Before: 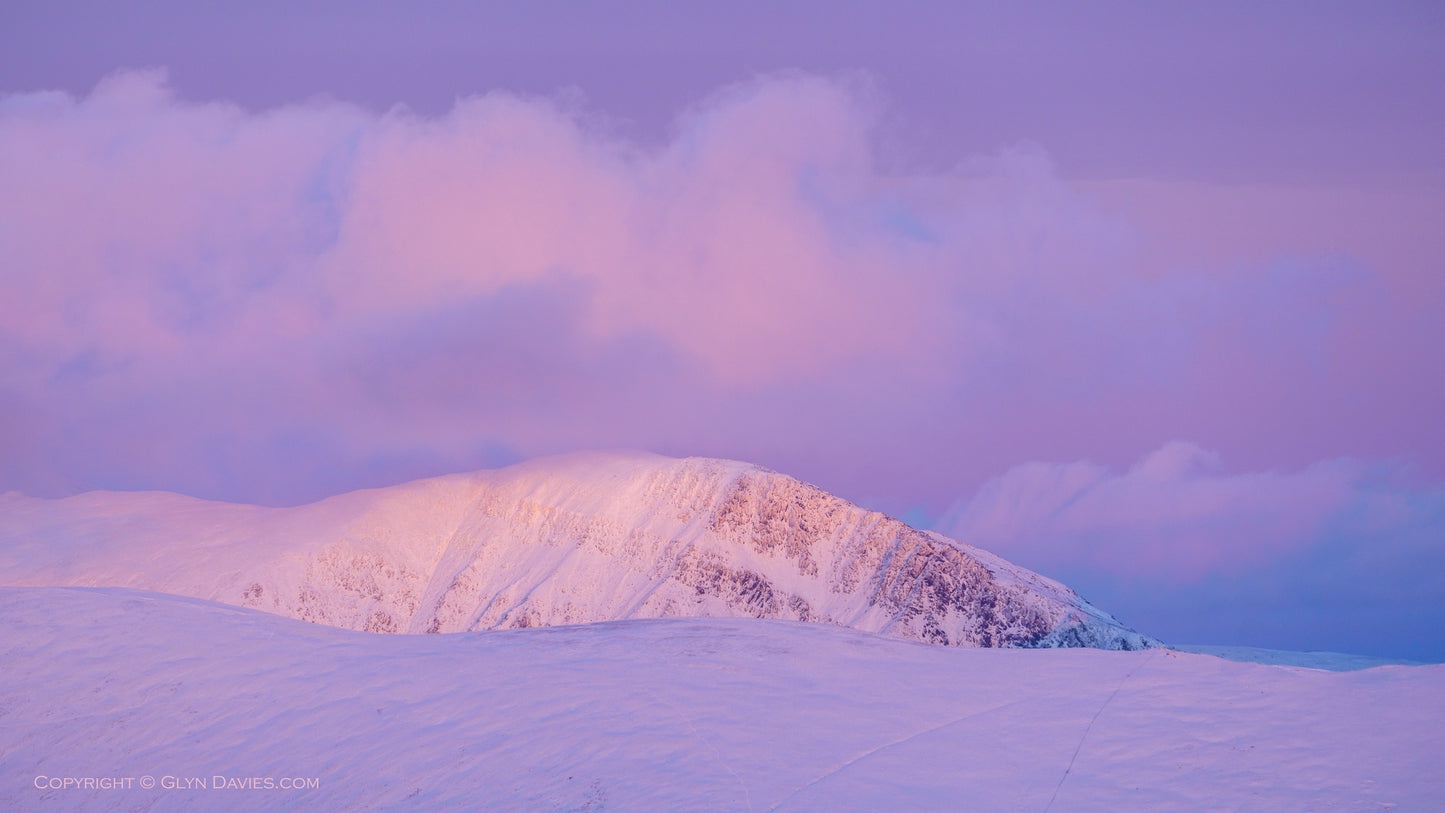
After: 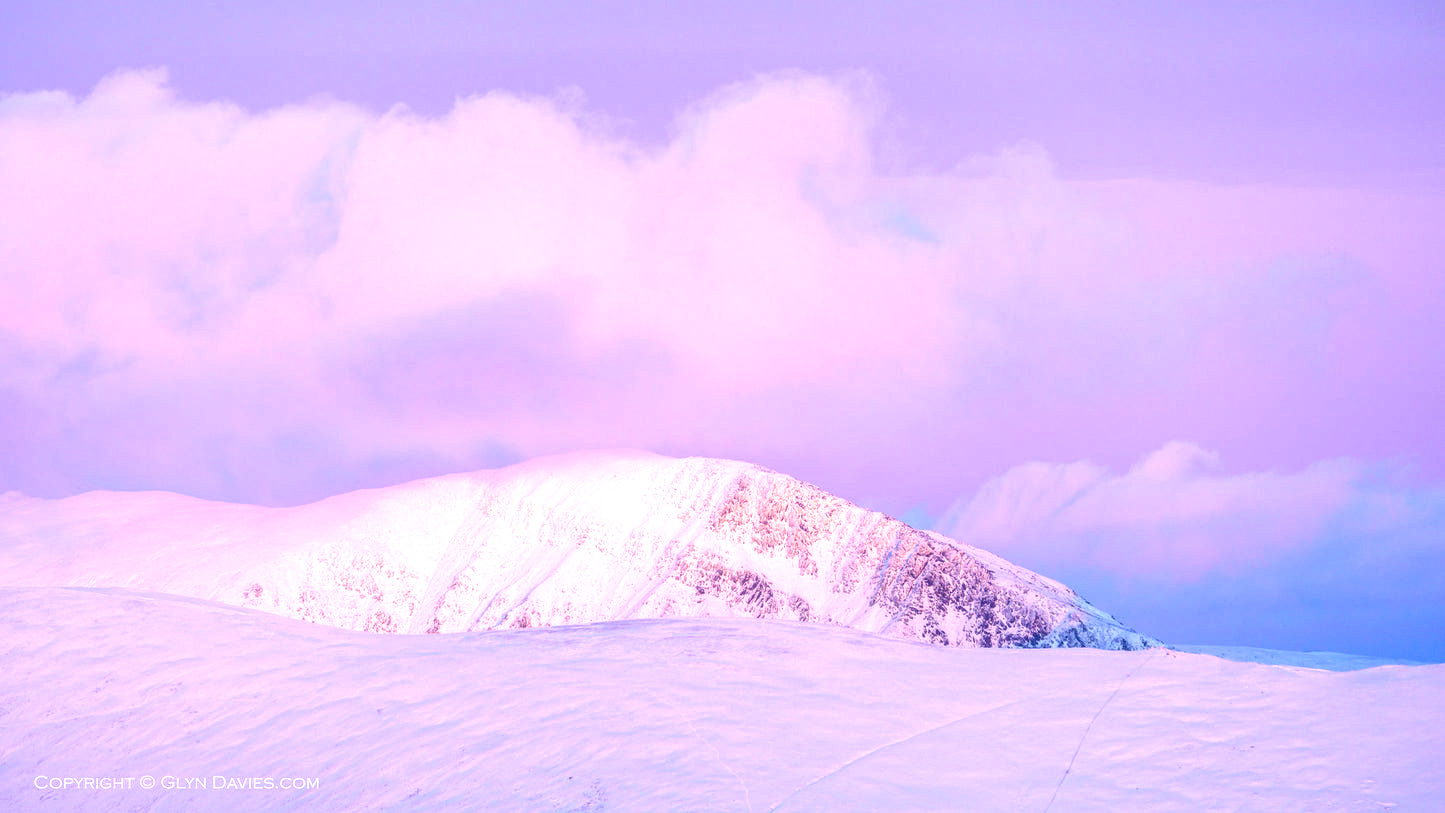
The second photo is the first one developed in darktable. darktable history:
exposure: exposure 1.137 EV, compensate highlight preservation false
local contrast: on, module defaults
